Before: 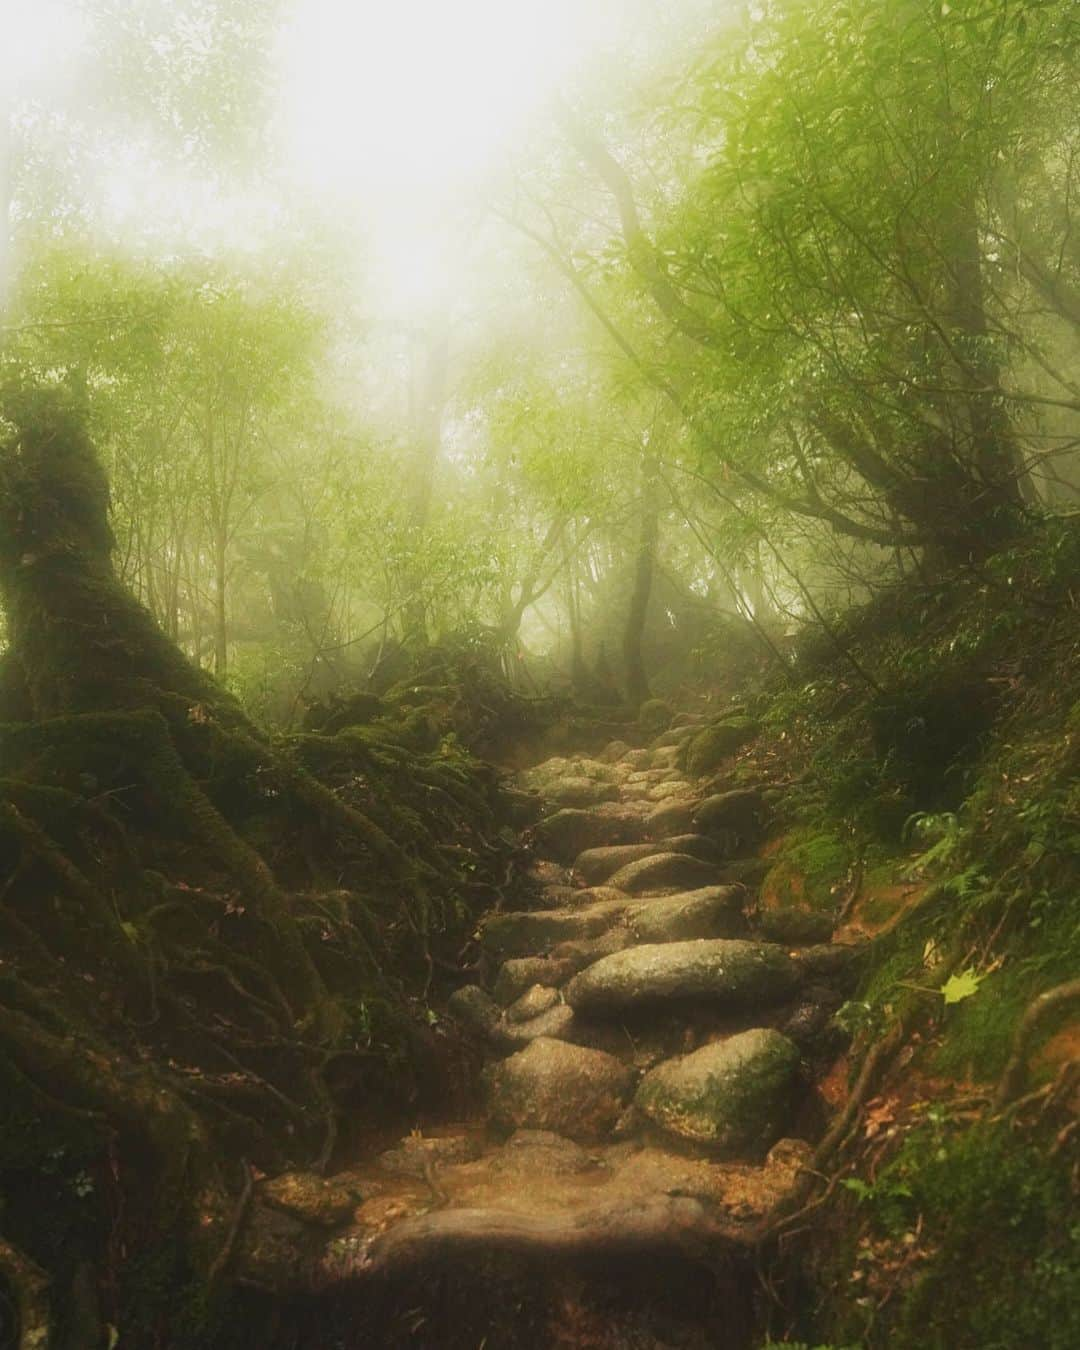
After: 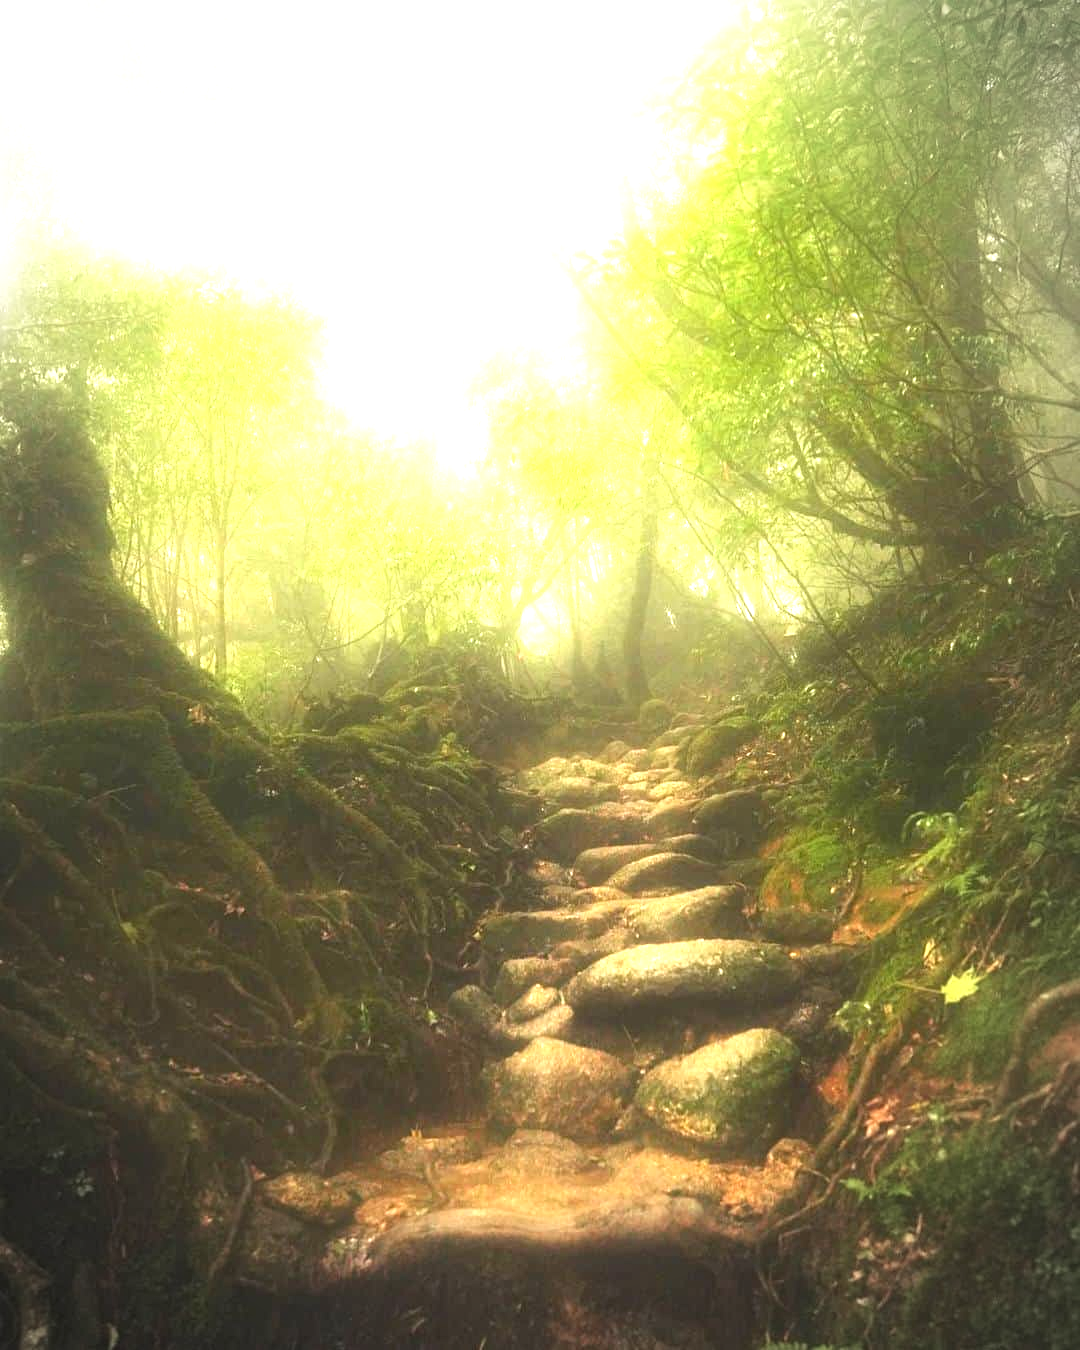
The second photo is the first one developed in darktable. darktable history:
tone equalizer: on, module defaults
vignetting: automatic ratio true
exposure: black level correction 0, exposure 1.45 EV, compensate exposure bias true, compensate highlight preservation false
